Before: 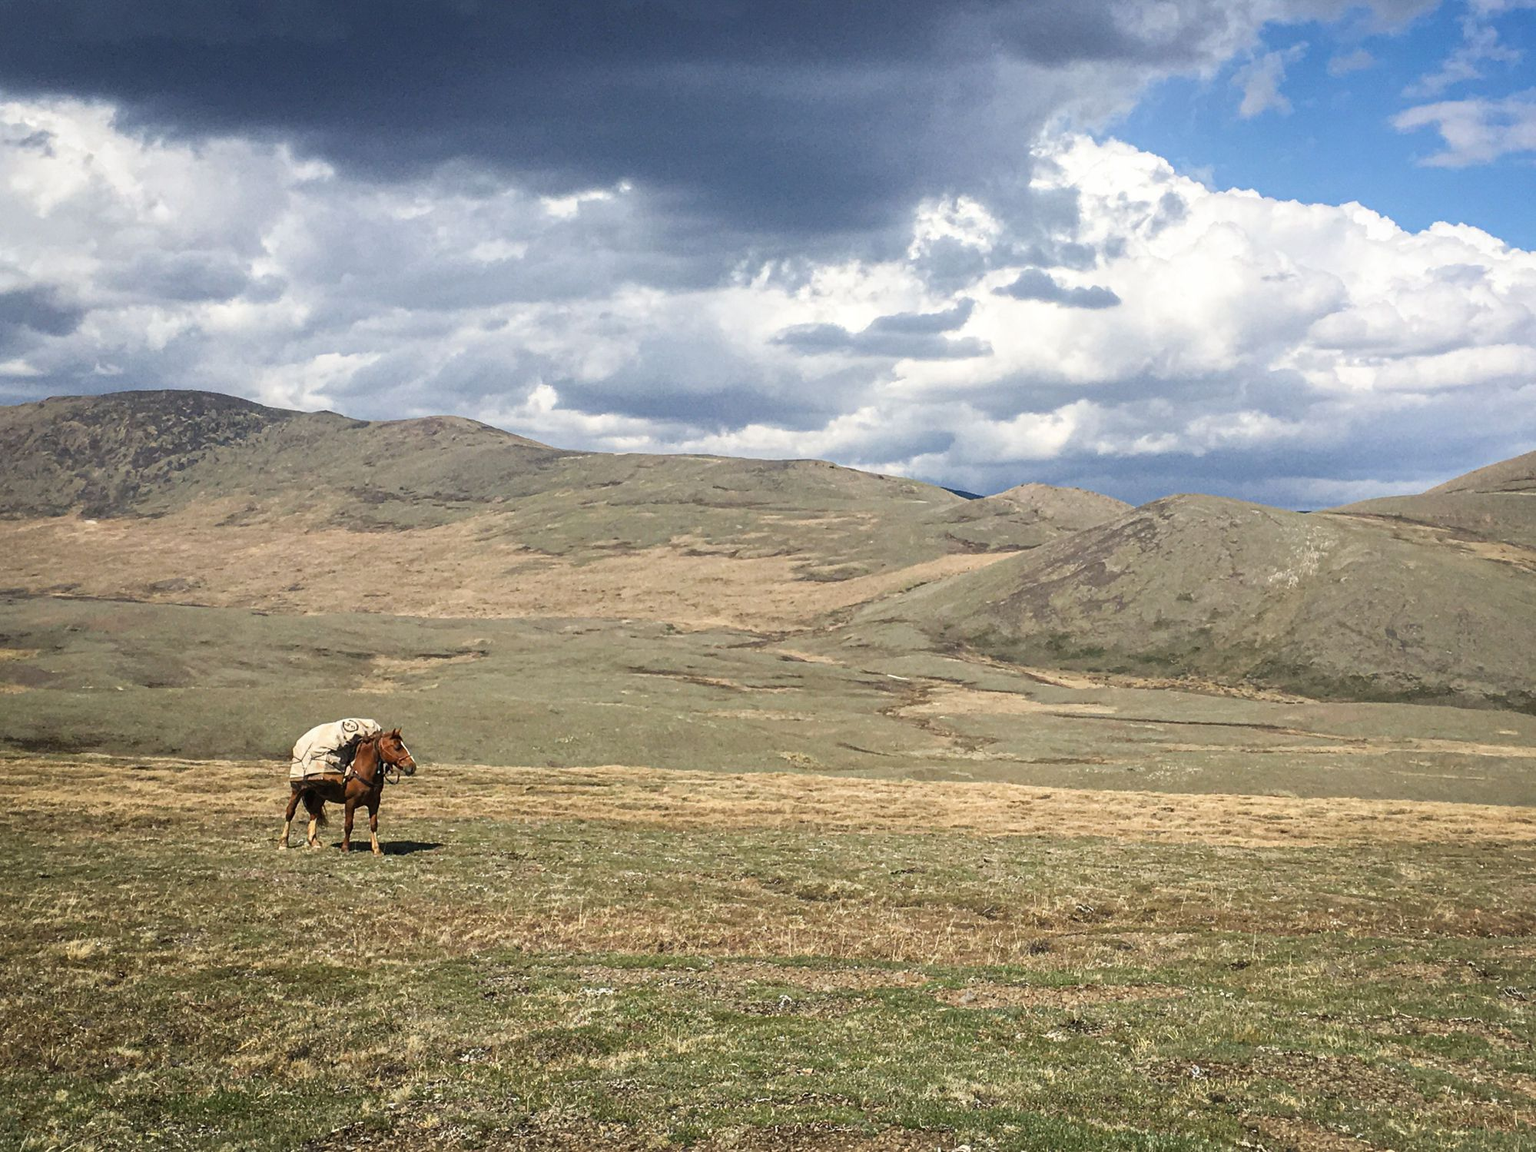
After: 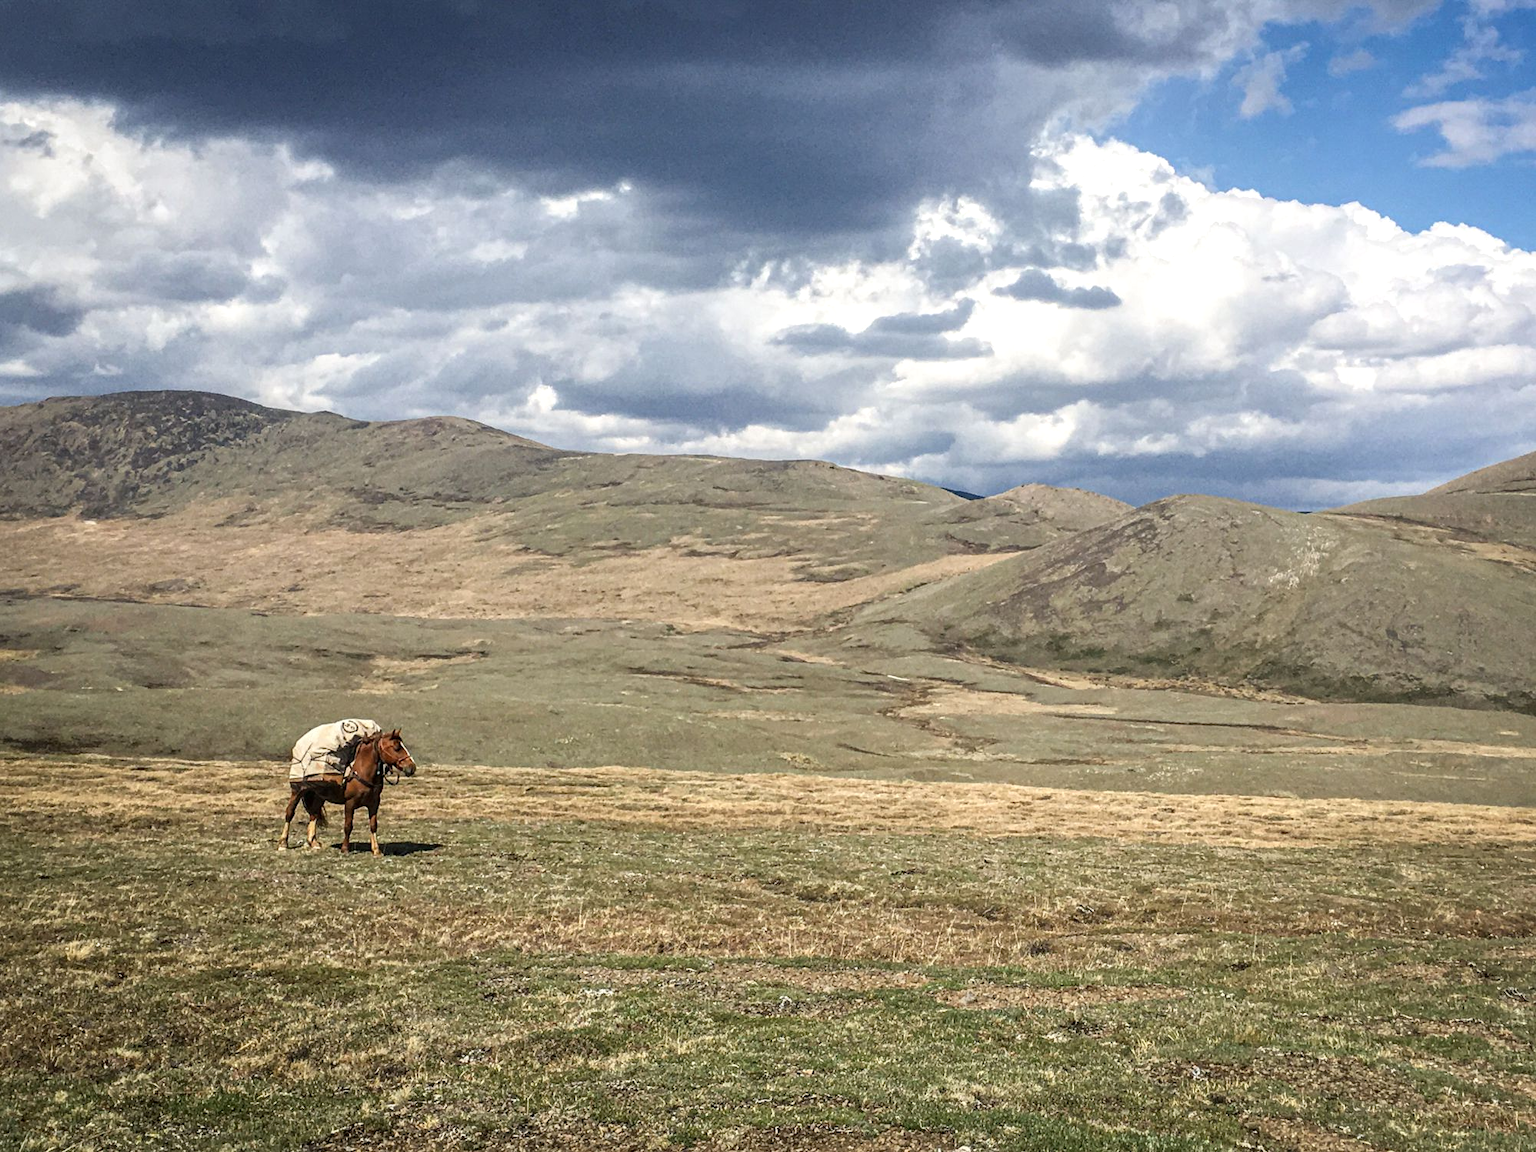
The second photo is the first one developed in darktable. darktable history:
local contrast: on, module defaults
crop and rotate: left 0.088%, bottom 0.003%
